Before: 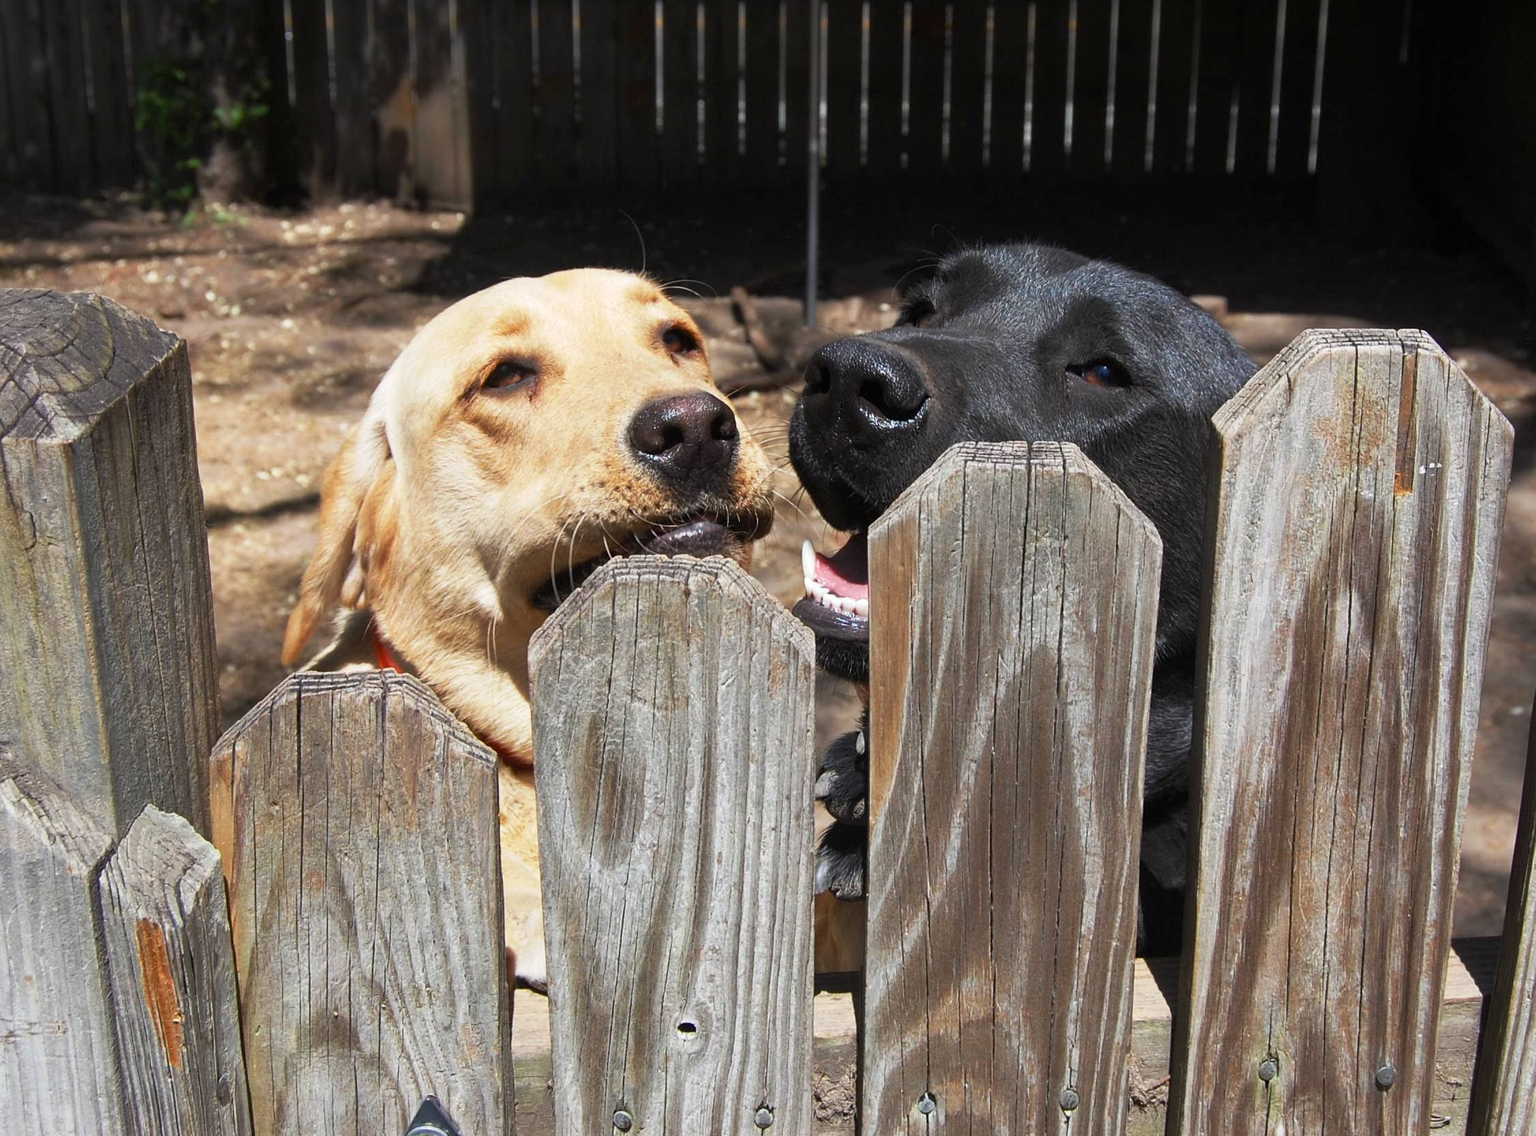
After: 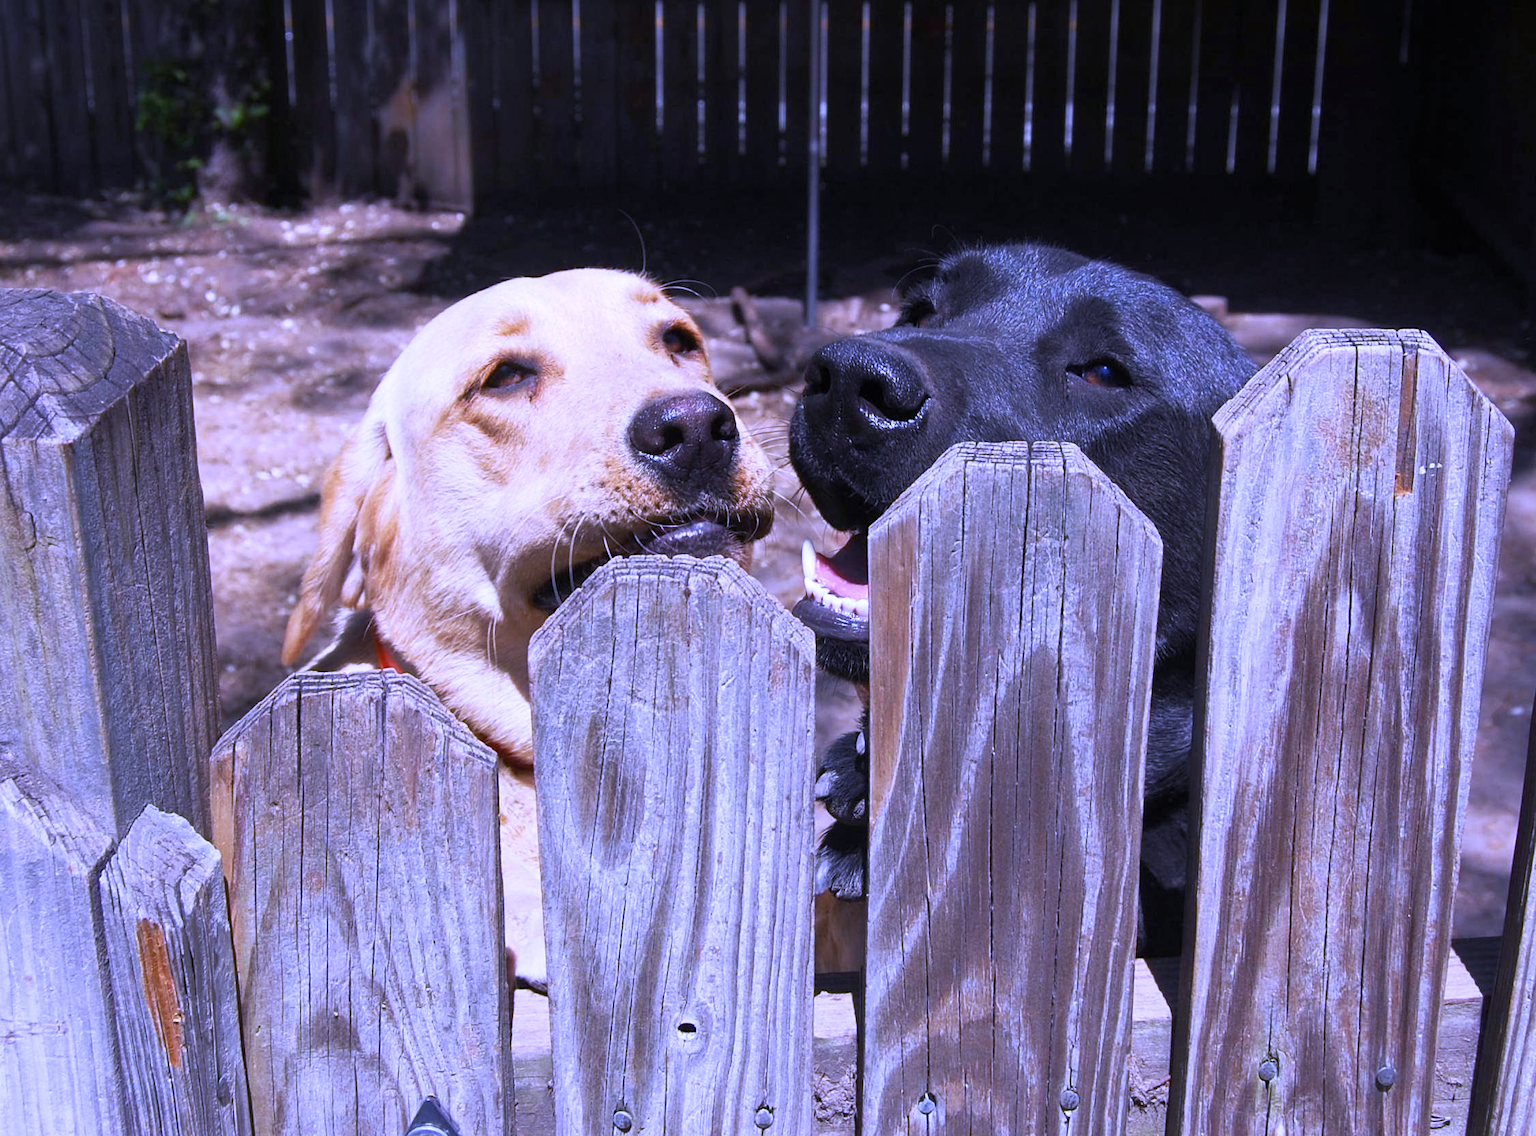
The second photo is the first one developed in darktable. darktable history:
shadows and highlights: radius 93.07, shadows -14.46, white point adjustment 0.23, highlights 31.48, compress 48.23%, highlights color adjustment 52.79%, soften with gaussian
white balance: red 0.98, blue 1.61
